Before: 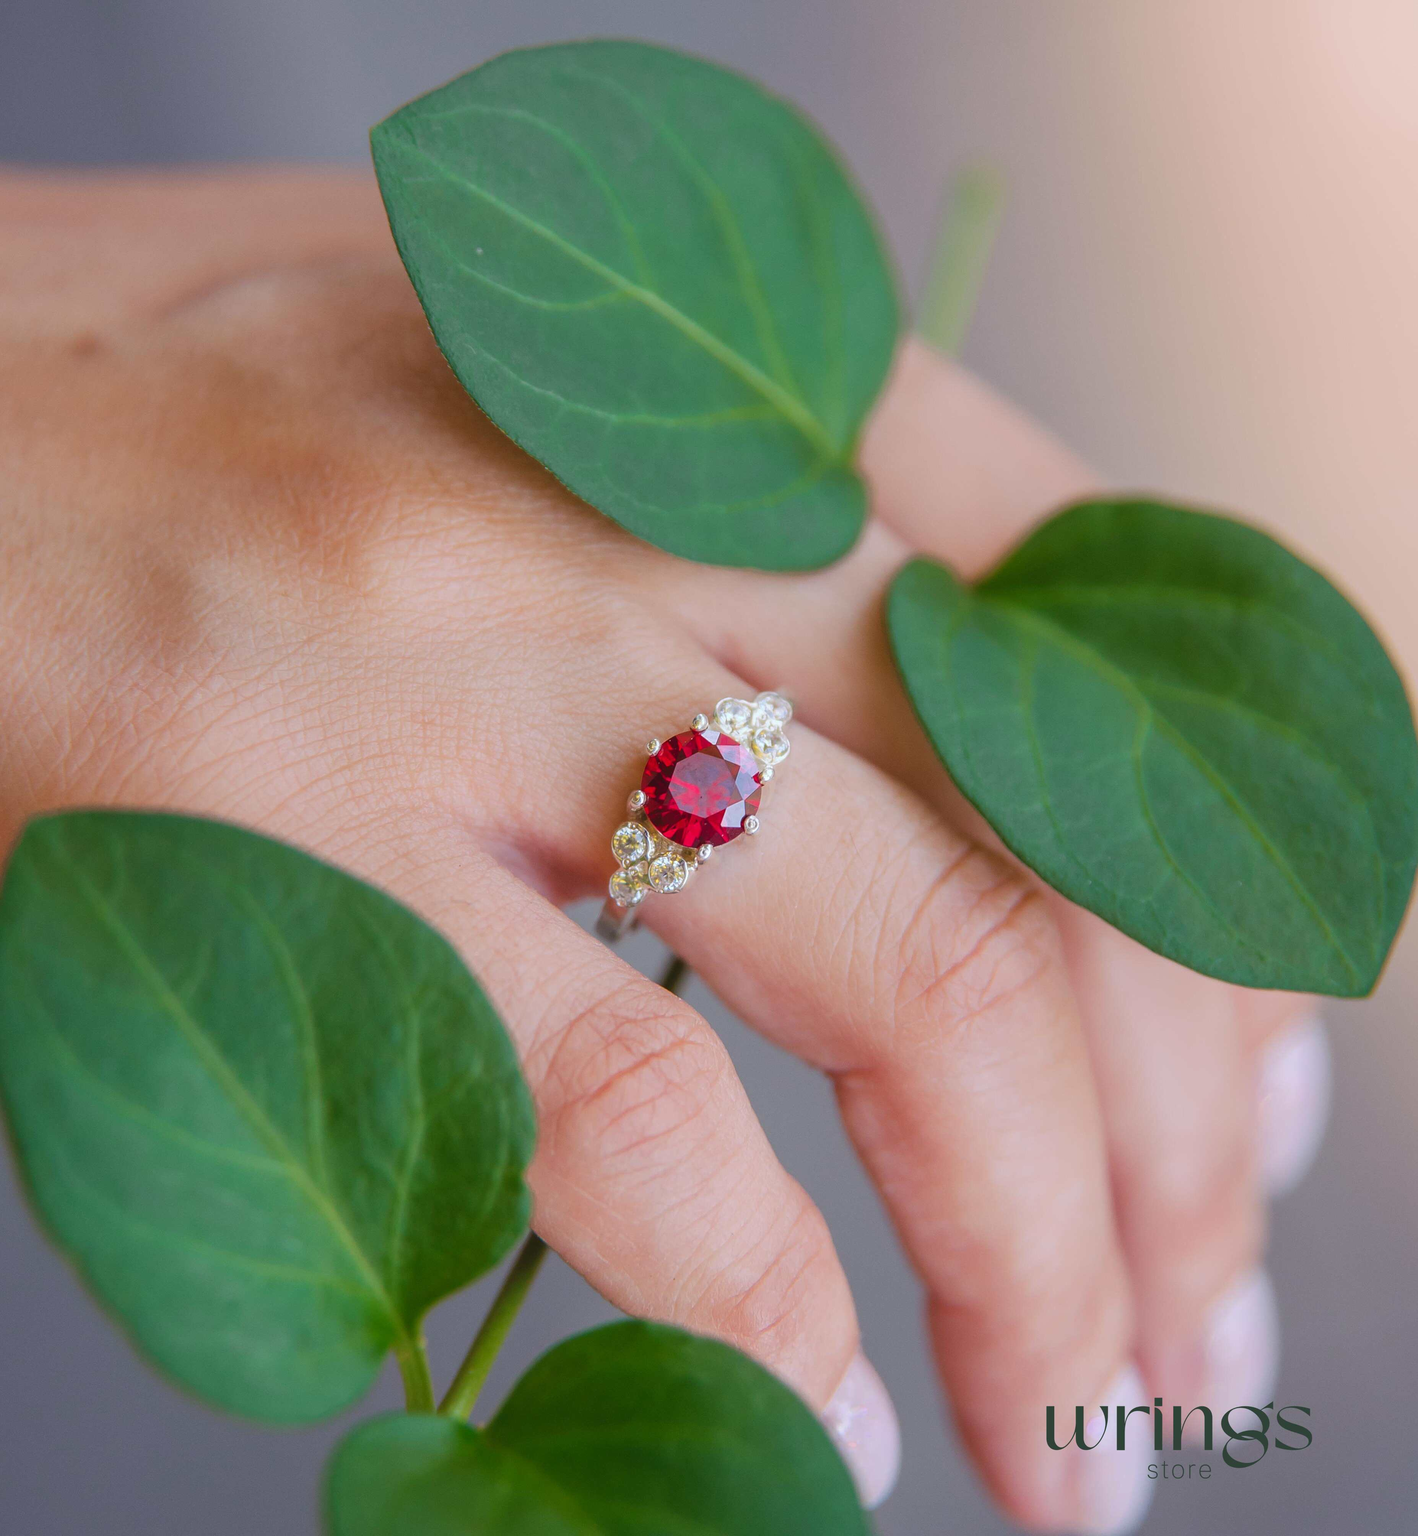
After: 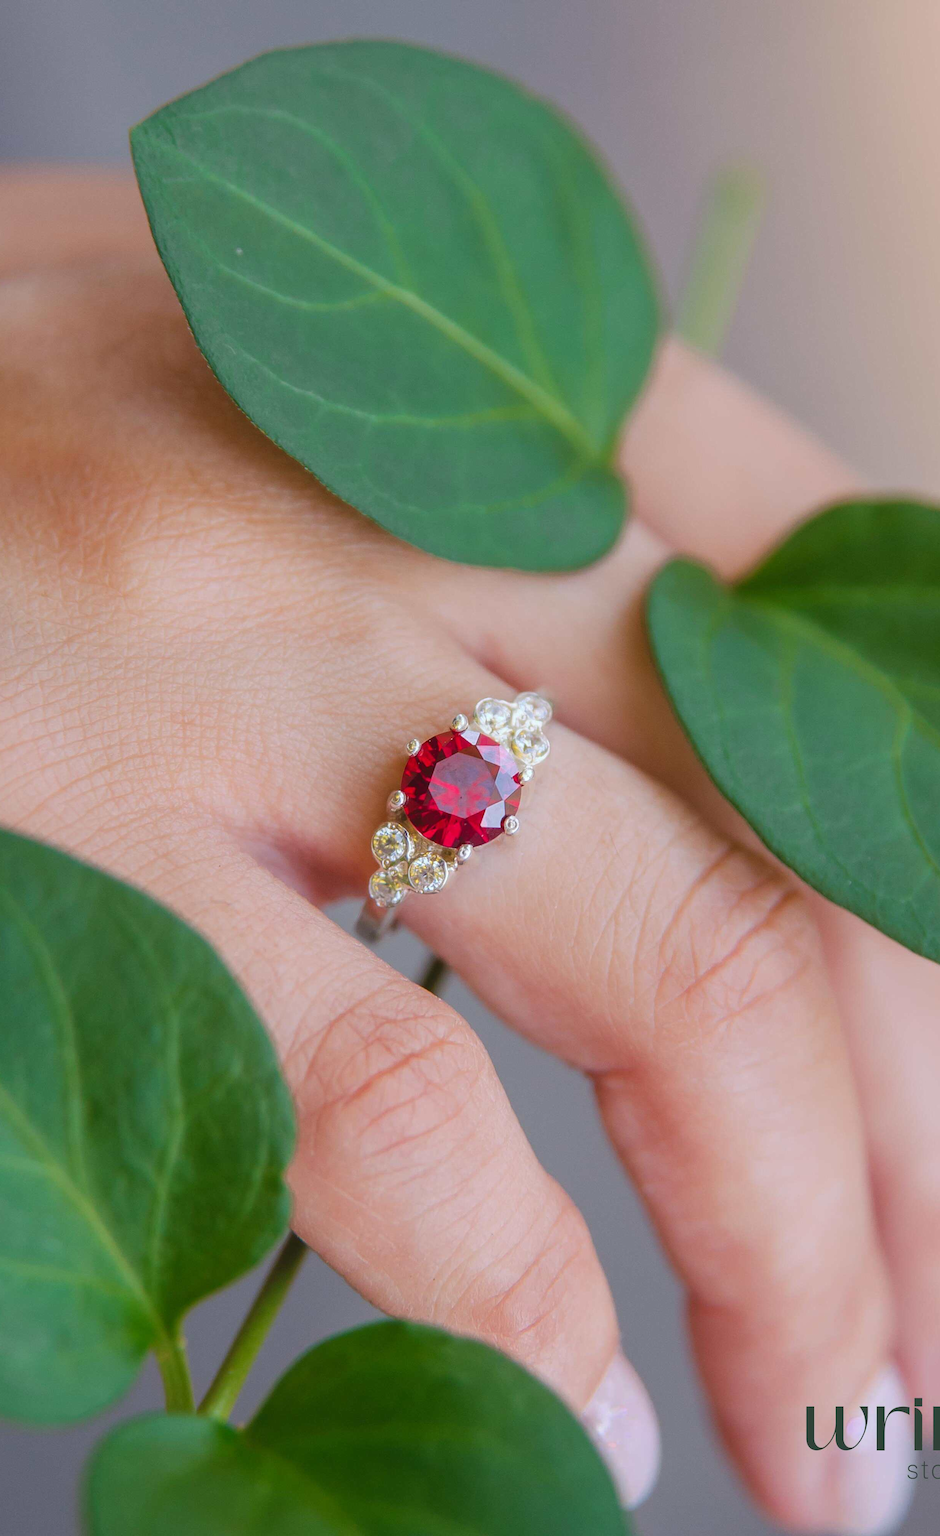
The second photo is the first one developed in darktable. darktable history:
levels: levels [0, 0.499, 1]
crop: left 16.972%, right 16.731%
